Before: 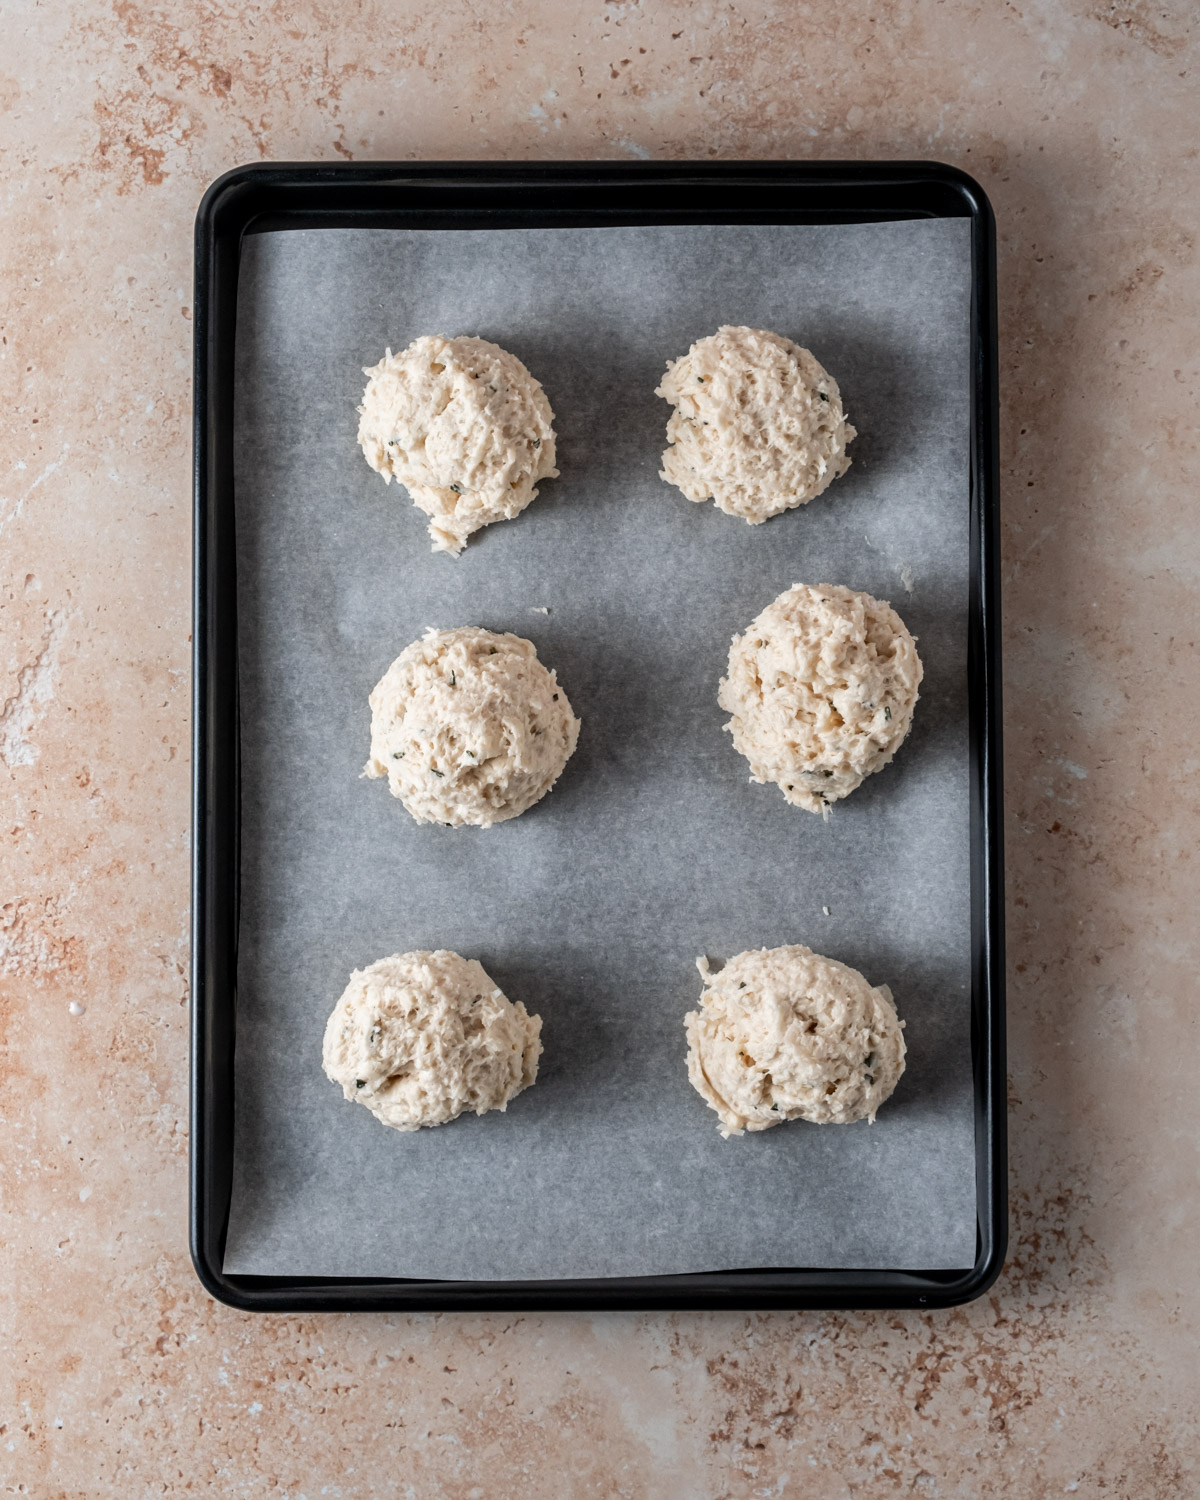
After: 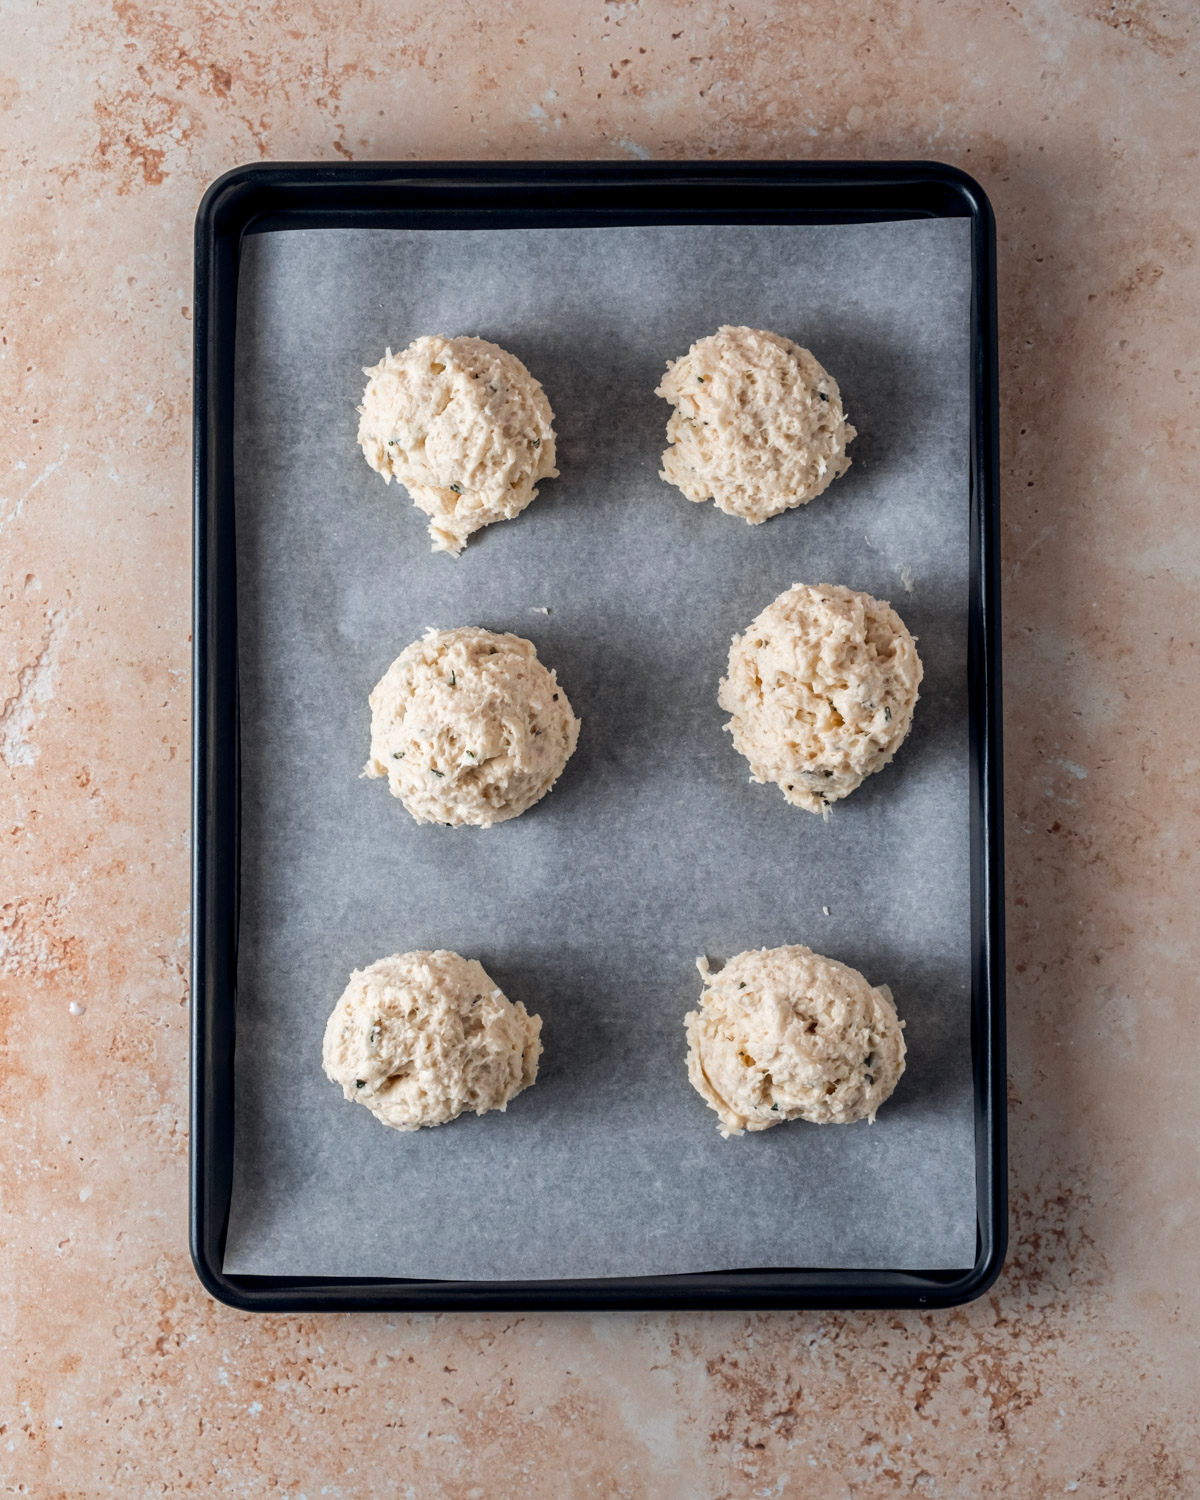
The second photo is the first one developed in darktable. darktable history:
color balance rgb: power › hue 329.36°, global offset › chroma 0.051%, global offset › hue 253.98°, linear chroma grading › global chroma 20.574%, perceptual saturation grading › global saturation 0.641%, perceptual saturation grading › mid-tones 11.606%
